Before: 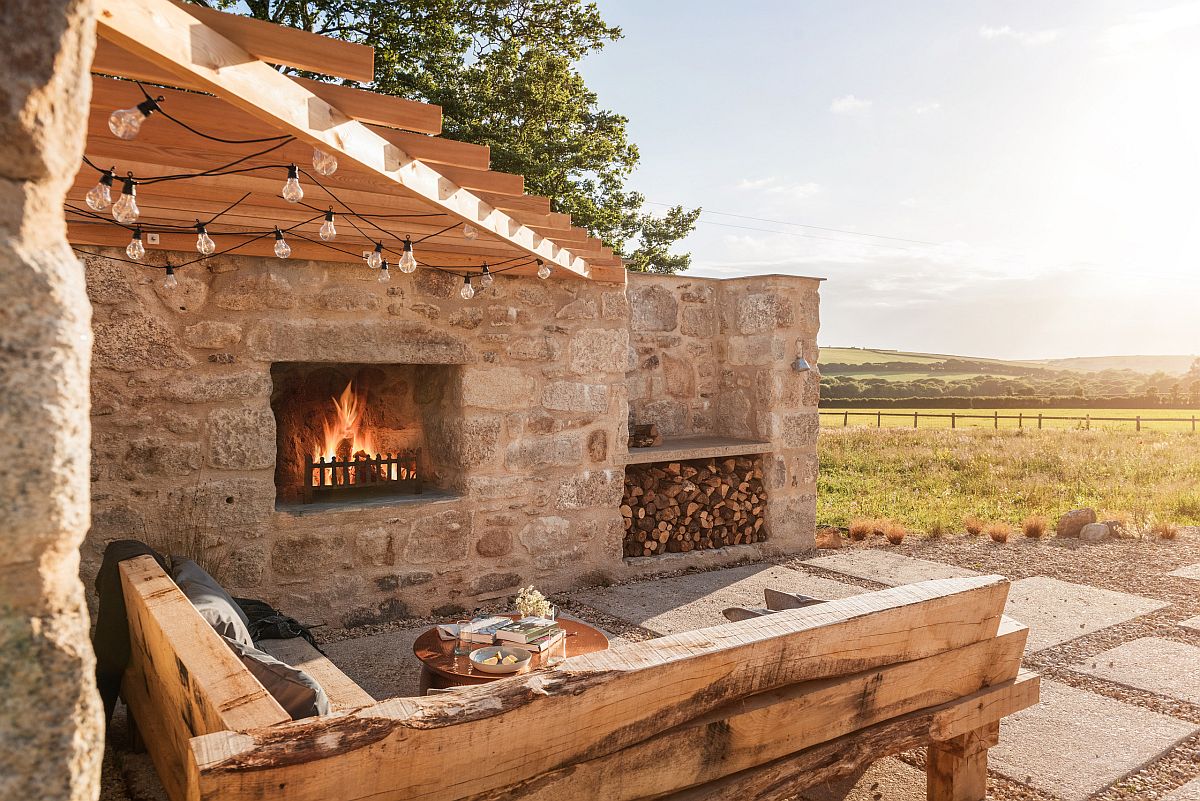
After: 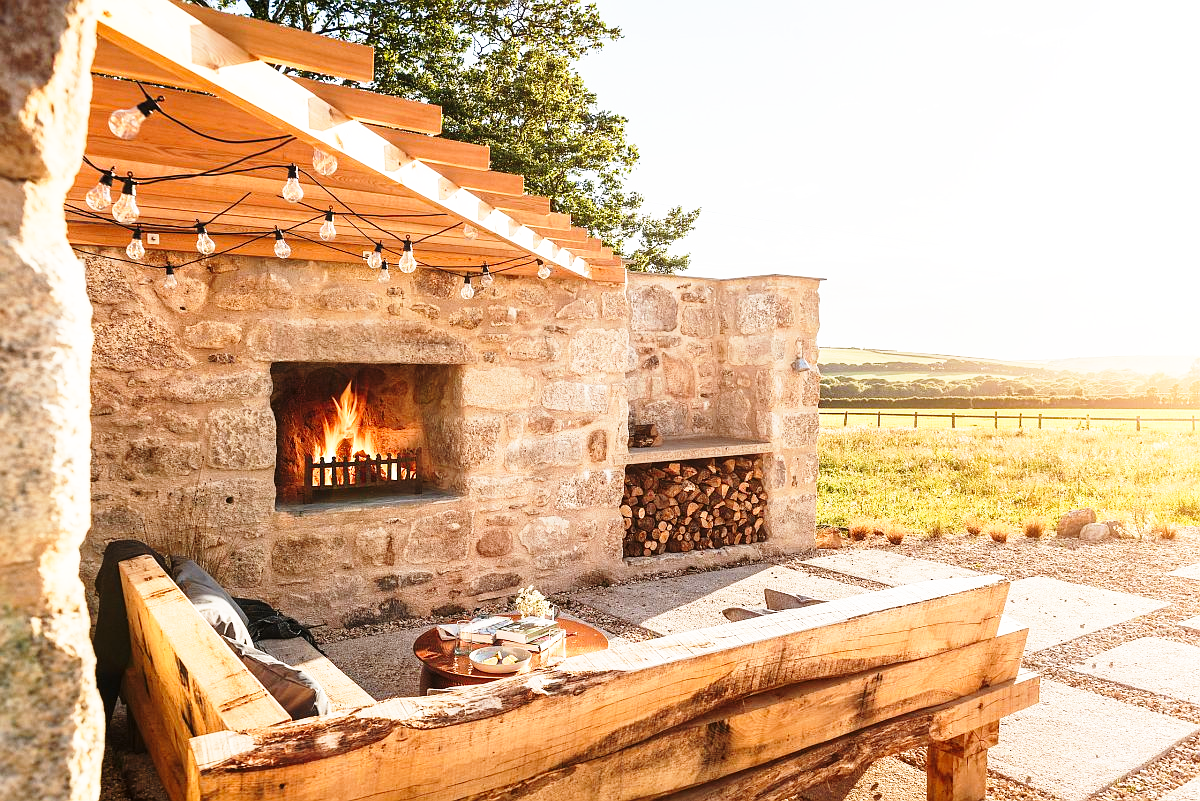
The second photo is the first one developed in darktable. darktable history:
base curve: curves: ch0 [(0, 0) (0.026, 0.03) (0.109, 0.232) (0.351, 0.748) (0.669, 0.968) (1, 1)], preserve colors none
